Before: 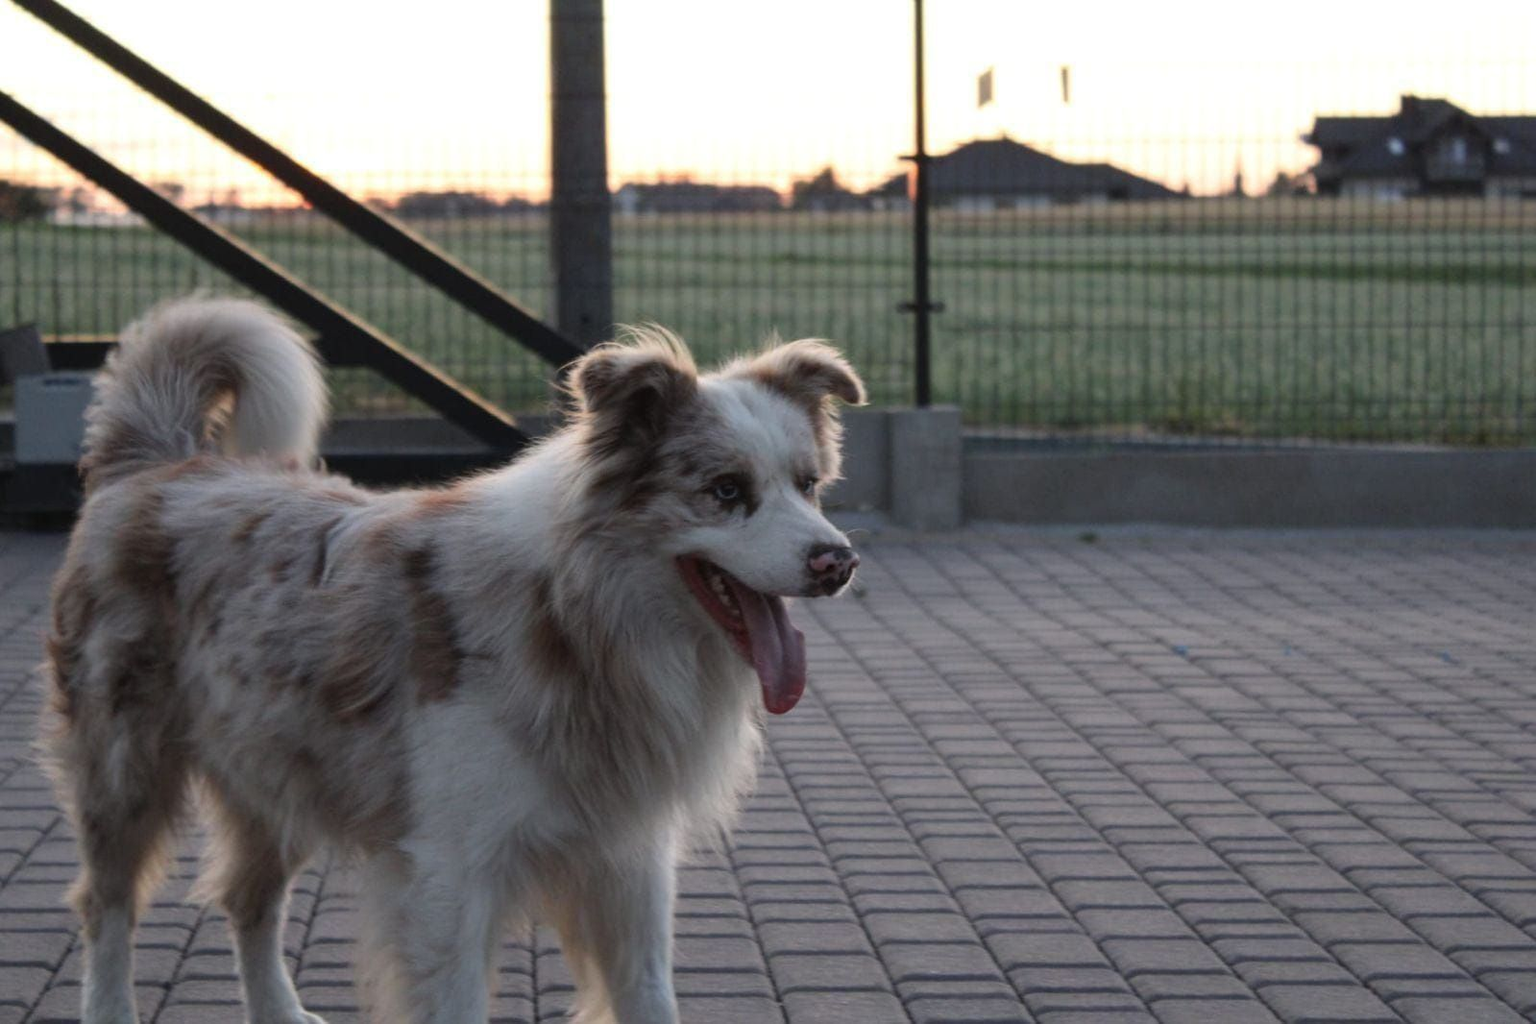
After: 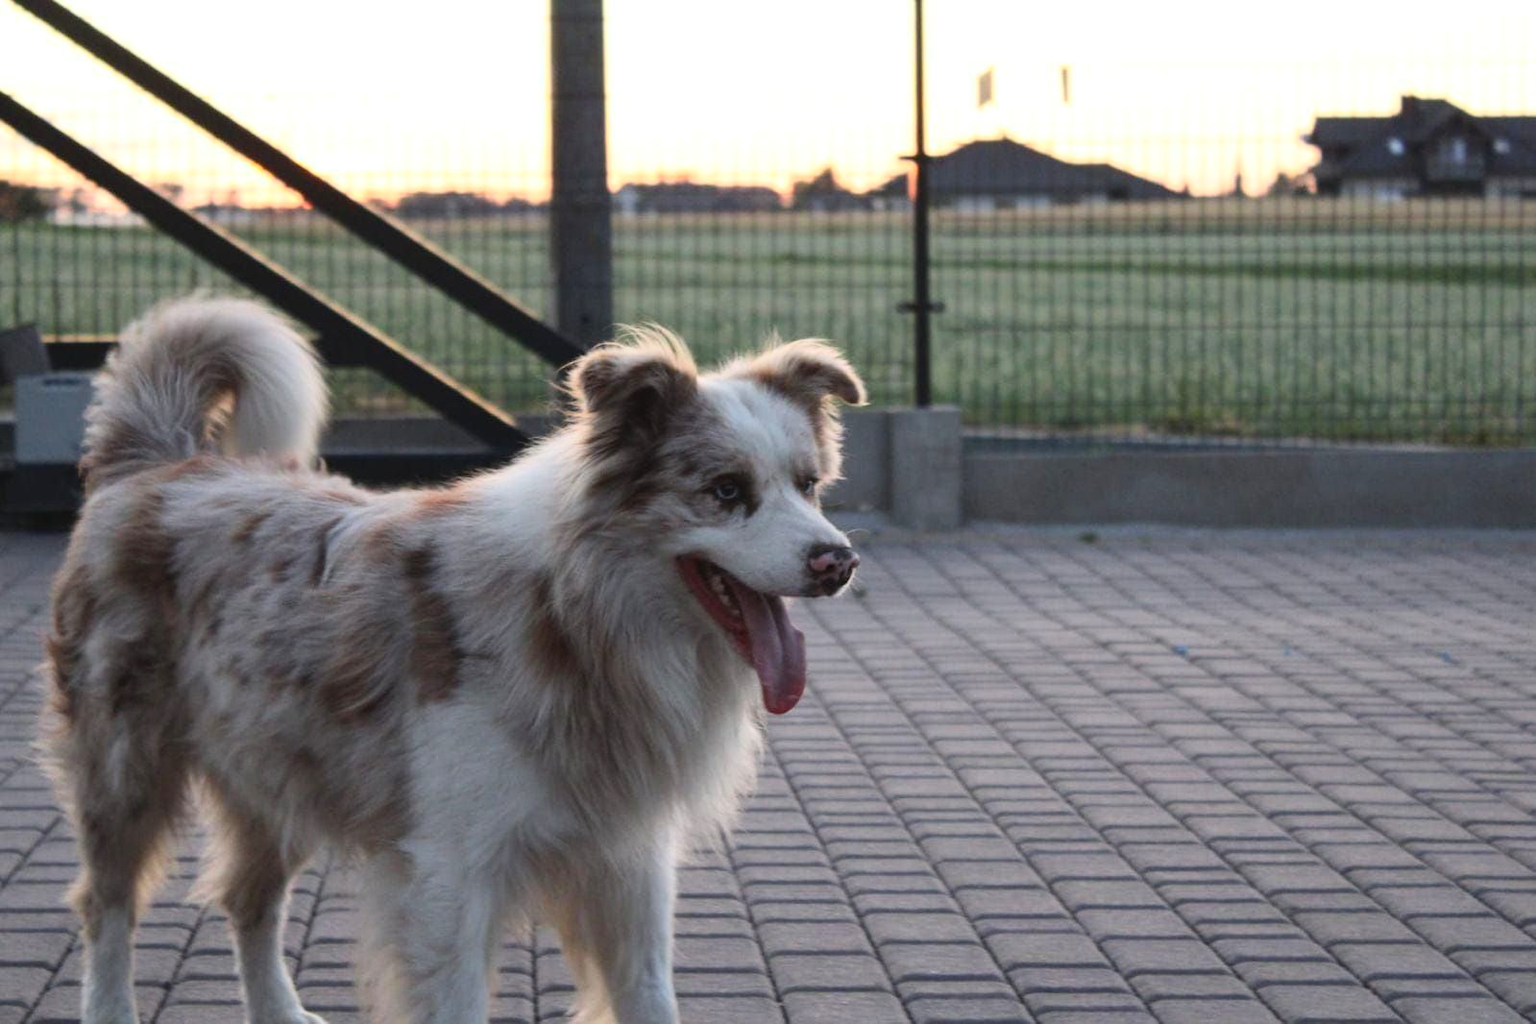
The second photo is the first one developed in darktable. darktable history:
contrast brightness saturation: contrast 0.2, brightness 0.156, saturation 0.221
